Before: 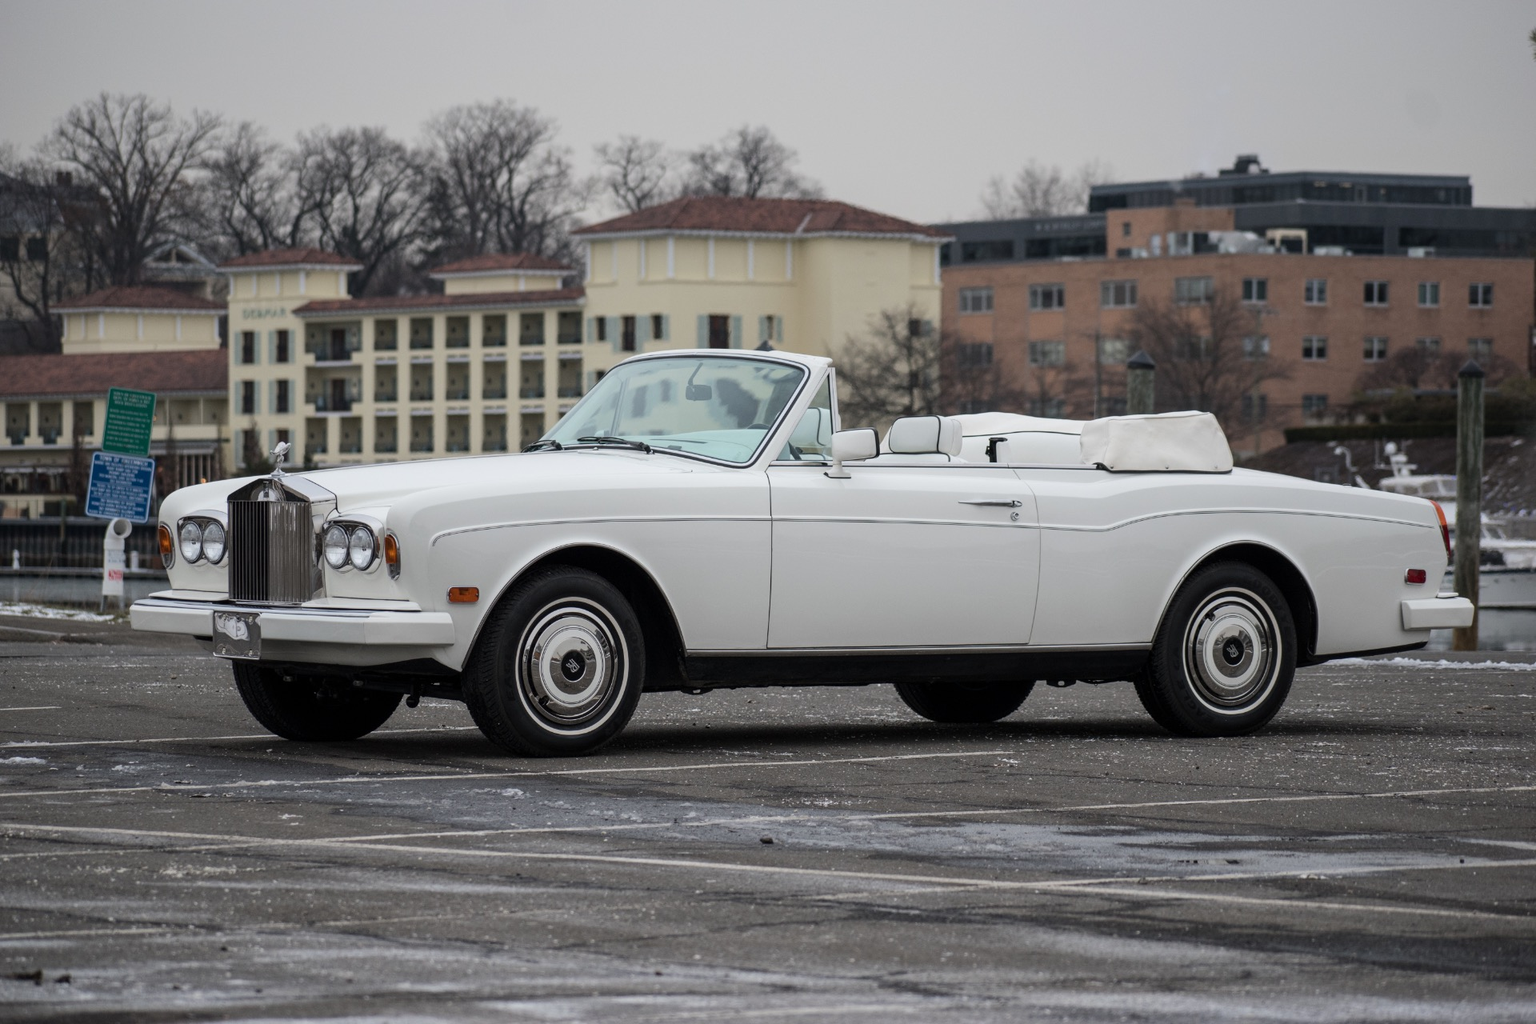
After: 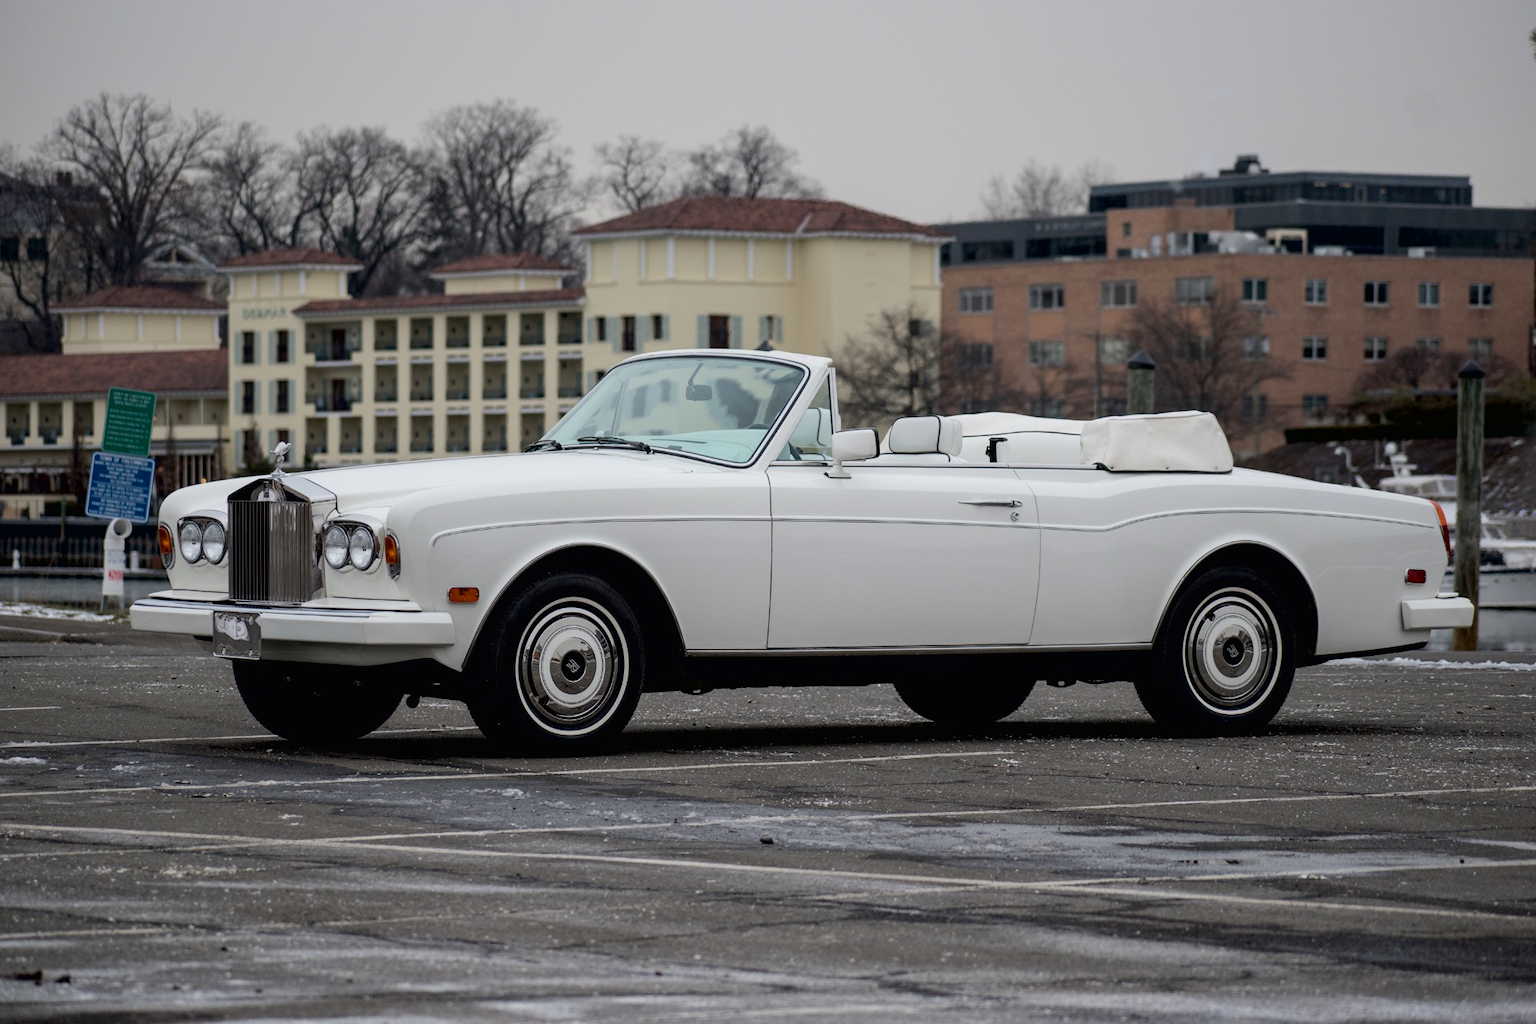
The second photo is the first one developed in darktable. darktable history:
contrast brightness saturation: contrast -0.02, brightness -0.01, saturation 0.03
exposure: black level correction 0.011, compensate highlight preservation false
